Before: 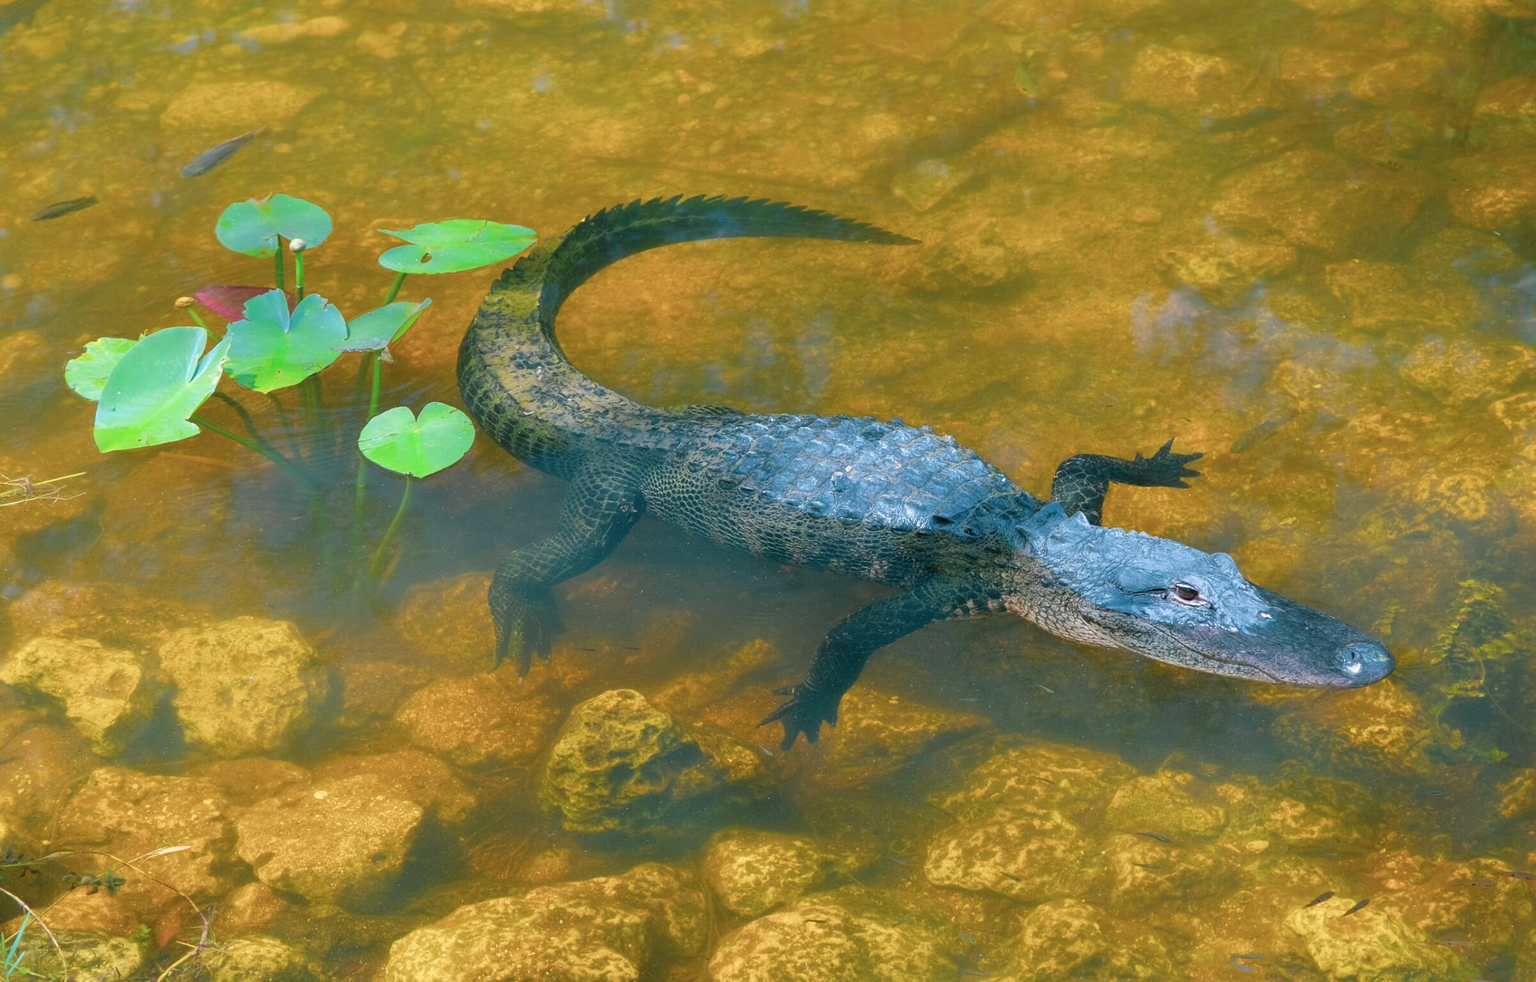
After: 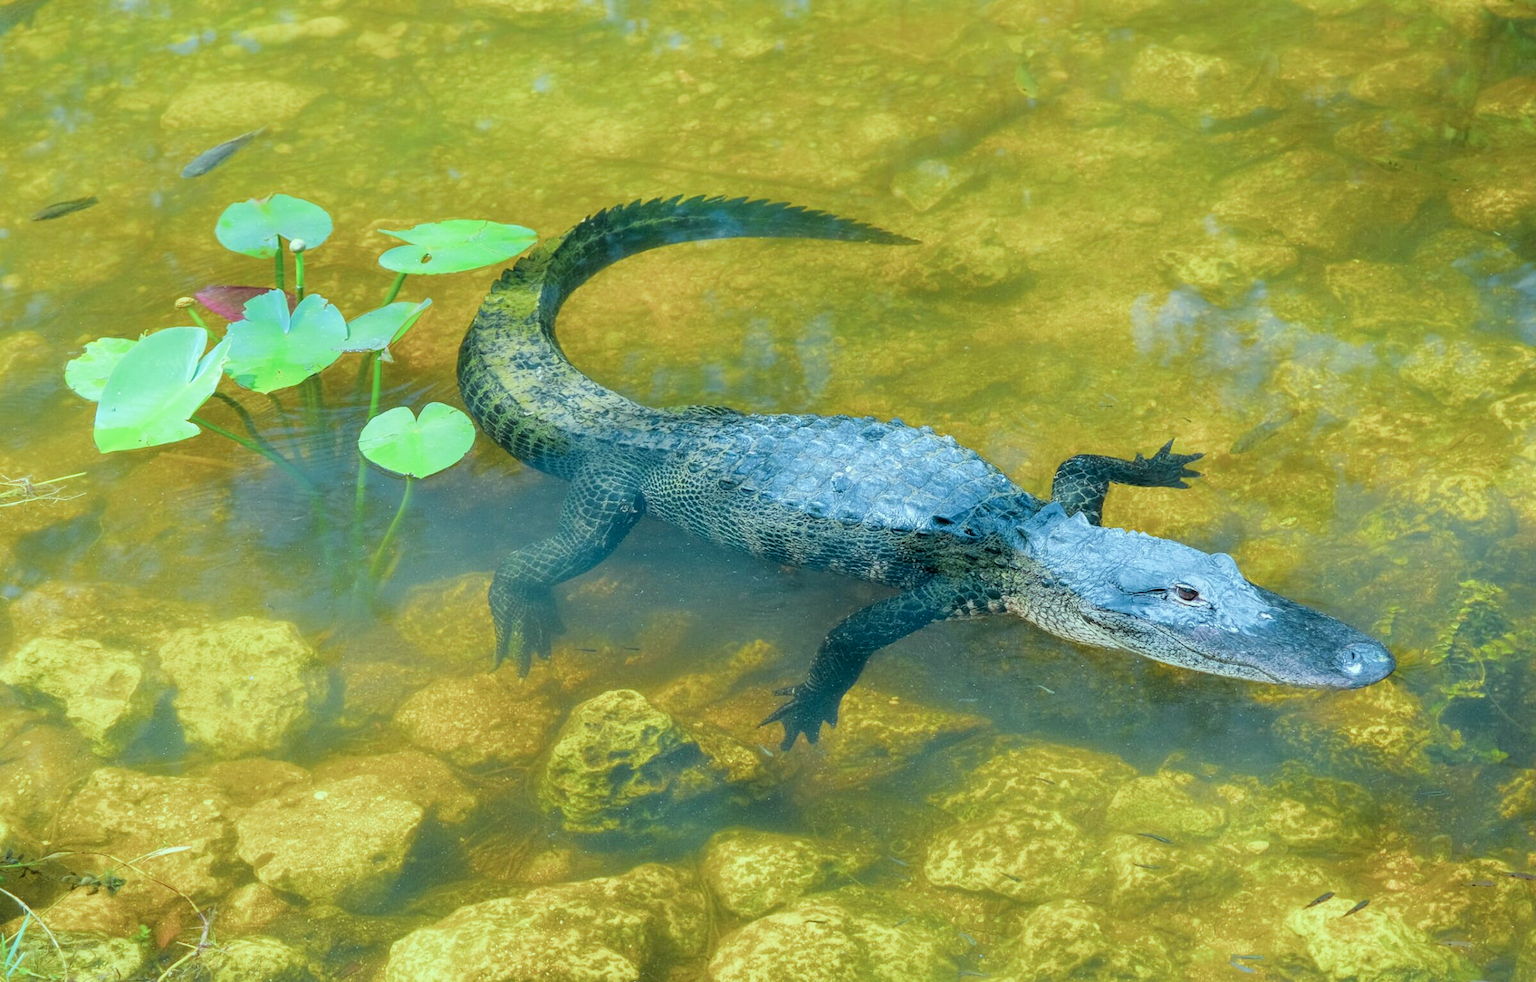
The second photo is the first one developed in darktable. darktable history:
local contrast: on, module defaults
filmic rgb: black relative exposure -7.65 EV, white relative exposure 4.56 EV, hardness 3.61, contrast 1.05
exposure: exposure 0.574 EV, compensate highlight preservation false
color balance: mode lift, gamma, gain (sRGB), lift [0.997, 0.979, 1.021, 1.011], gamma [1, 1.084, 0.916, 0.998], gain [1, 0.87, 1.13, 1.101], contrast 4.55%, contrast fulcrum 38.24%, output saturation 104.09%
